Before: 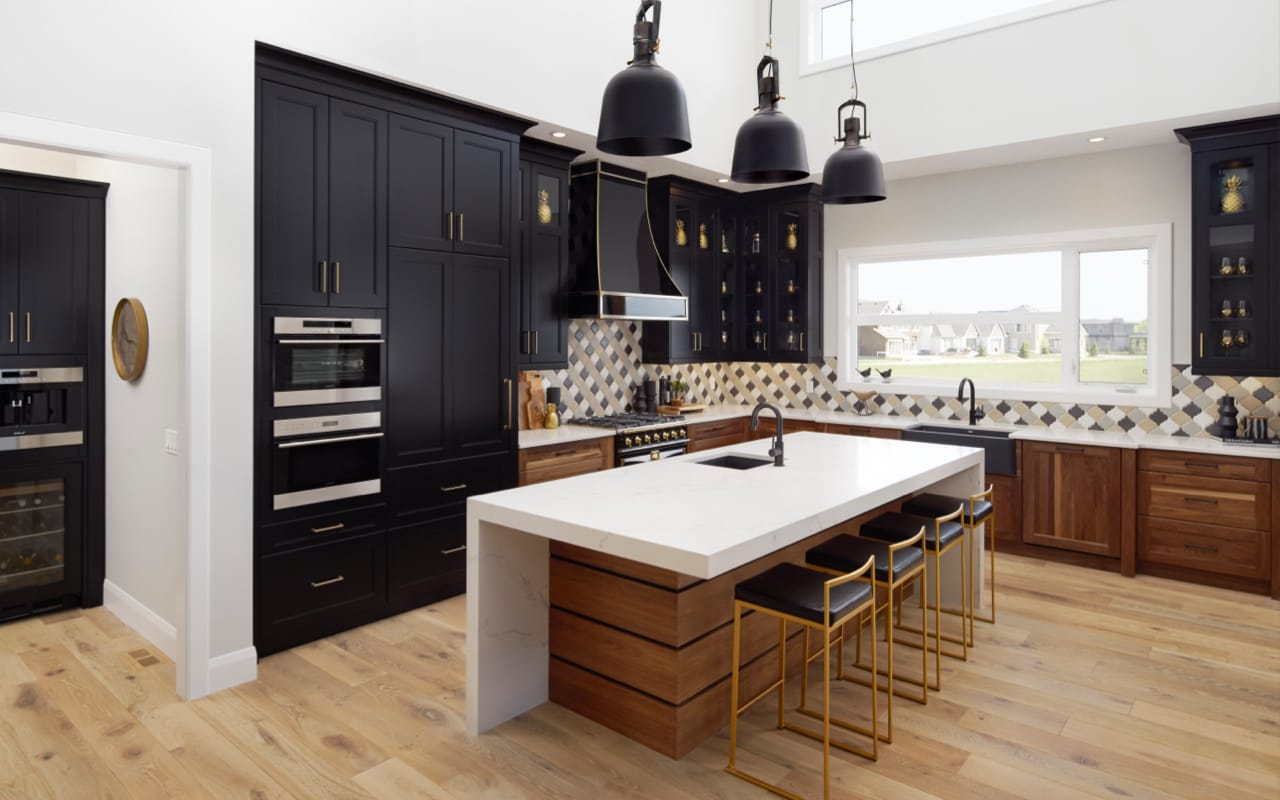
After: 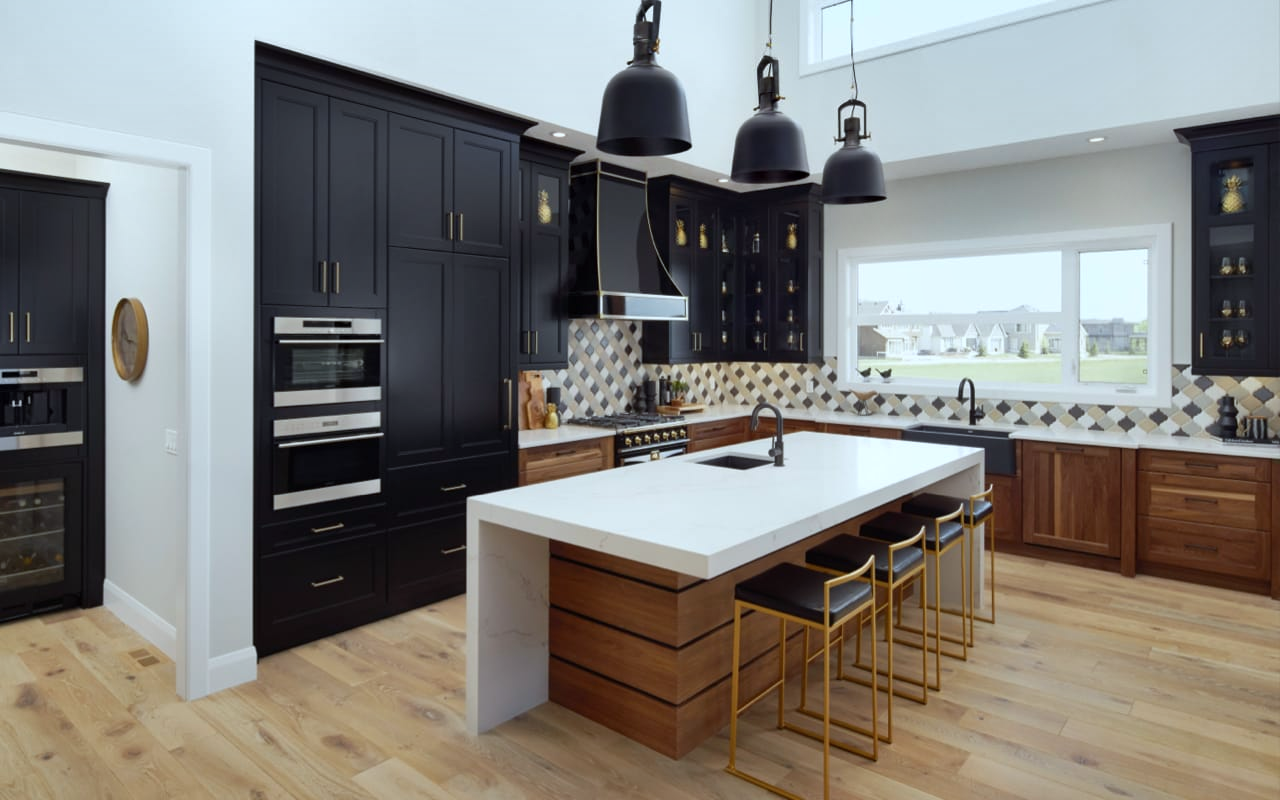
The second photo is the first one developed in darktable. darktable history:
color calibration: illuminant Planckian (black body), adaptation linear Bradford (ICC v4), x 0.364, y 0.367, temperature 4409.13 K
shadows and highlights: shadows 43.88, white point adjustment -1.37, soften with gaussian
